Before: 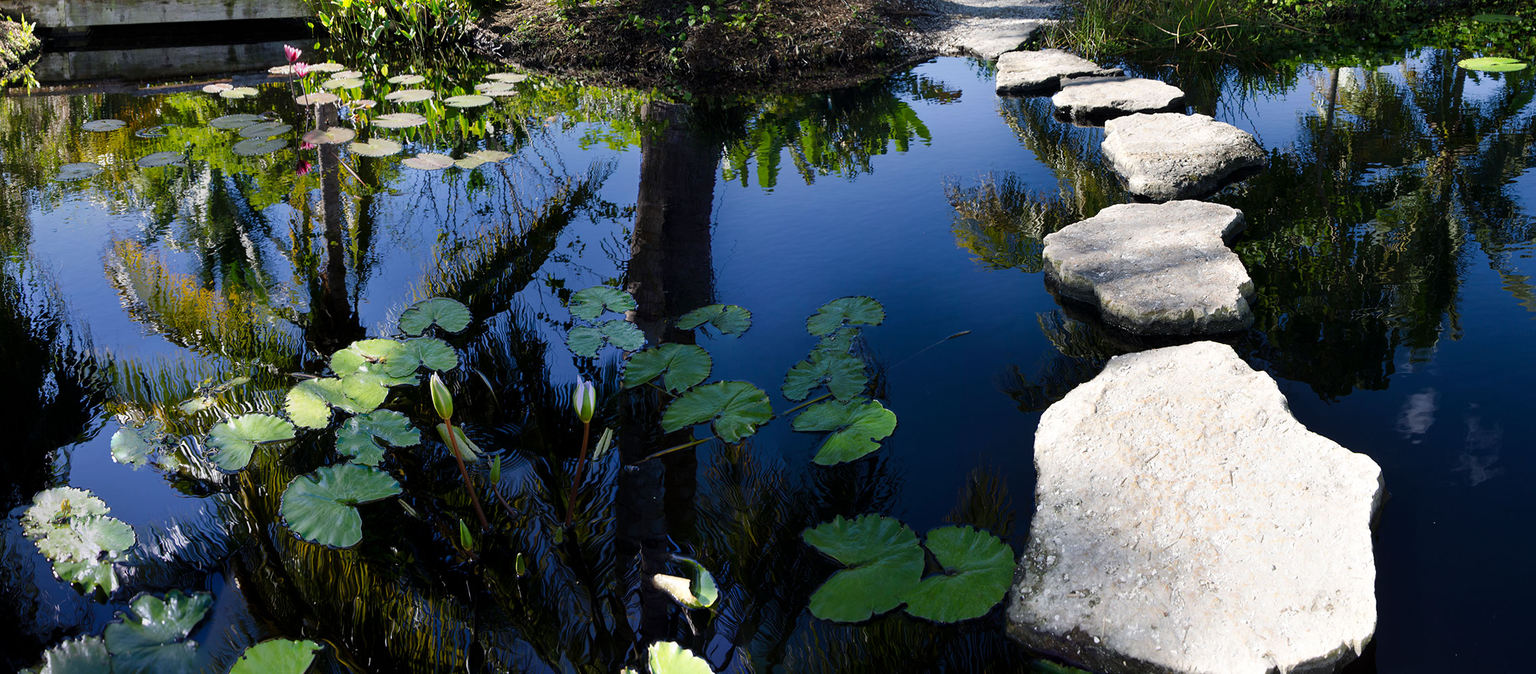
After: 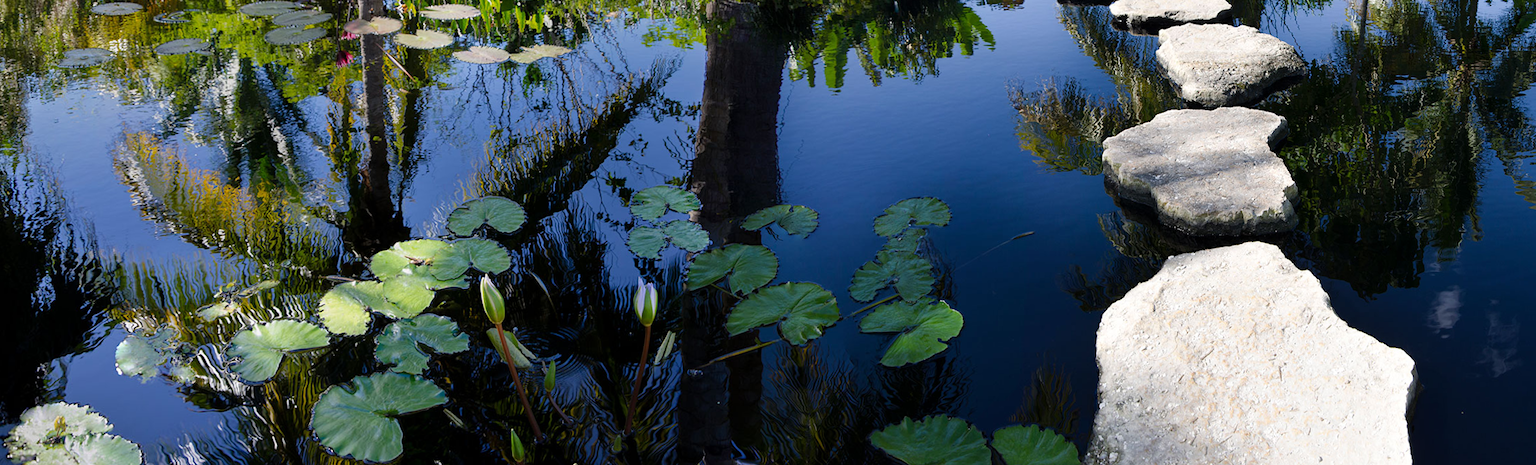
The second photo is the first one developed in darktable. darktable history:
rotate and perspective: rotation -0.013°, lens shift (vertical) -0.027, lens shift (horizontal) 0.178, crop left 0.016, crop right 0.989, crop top 0.082, crop bottom 0.918
crop: top 11.038%, bottom 13.962%
